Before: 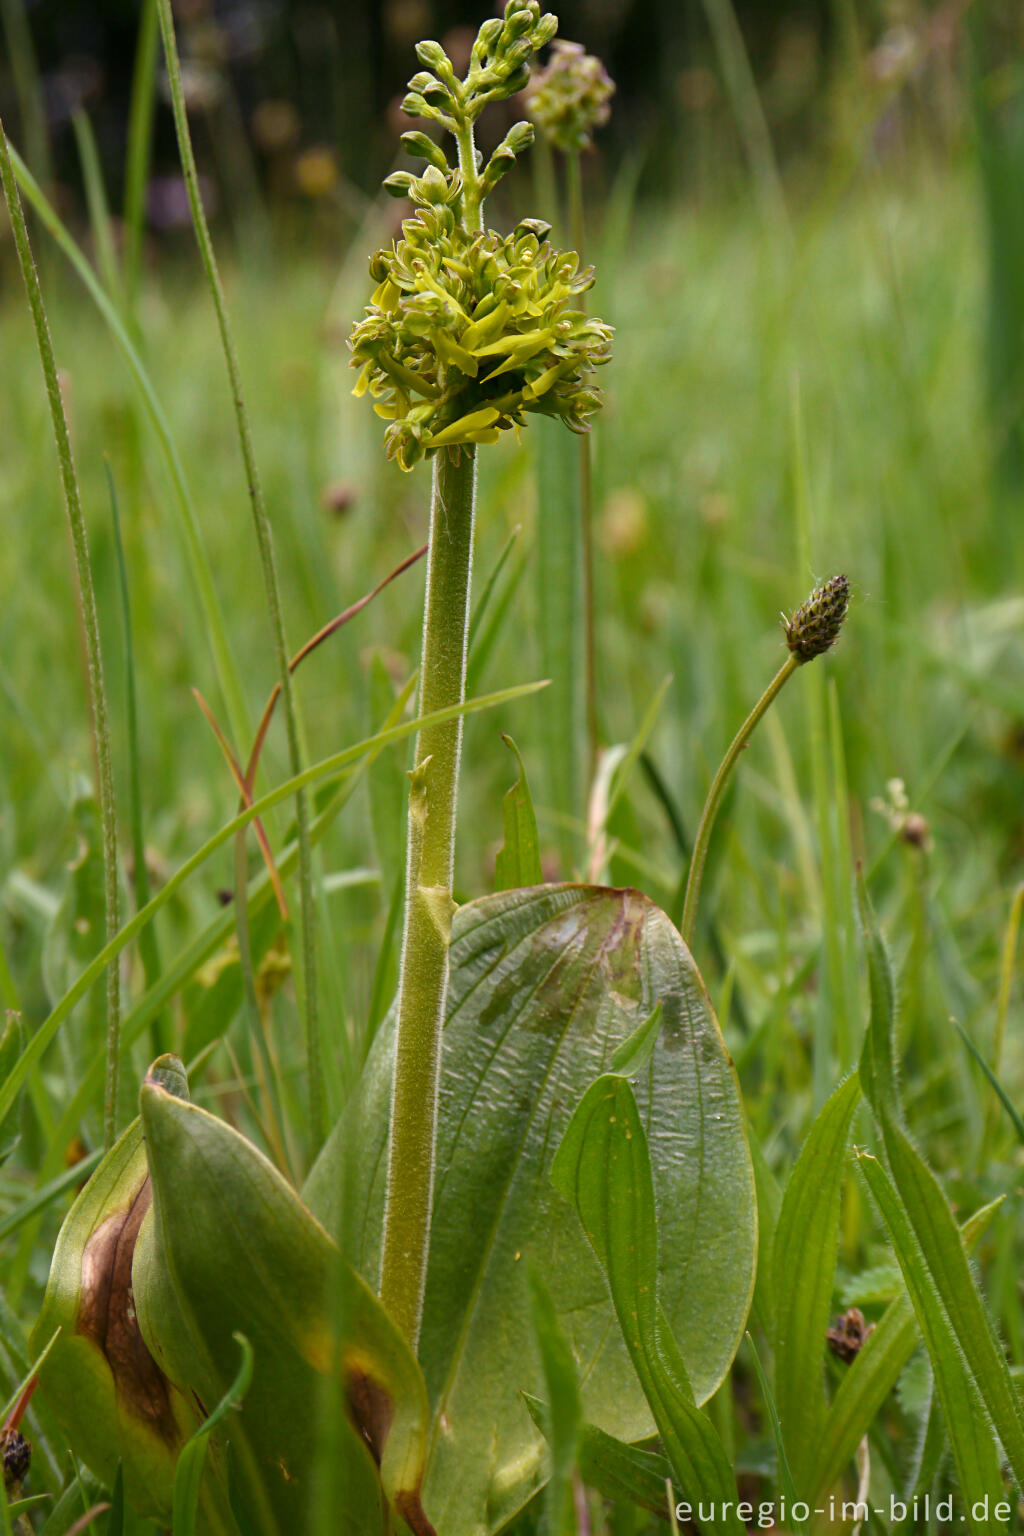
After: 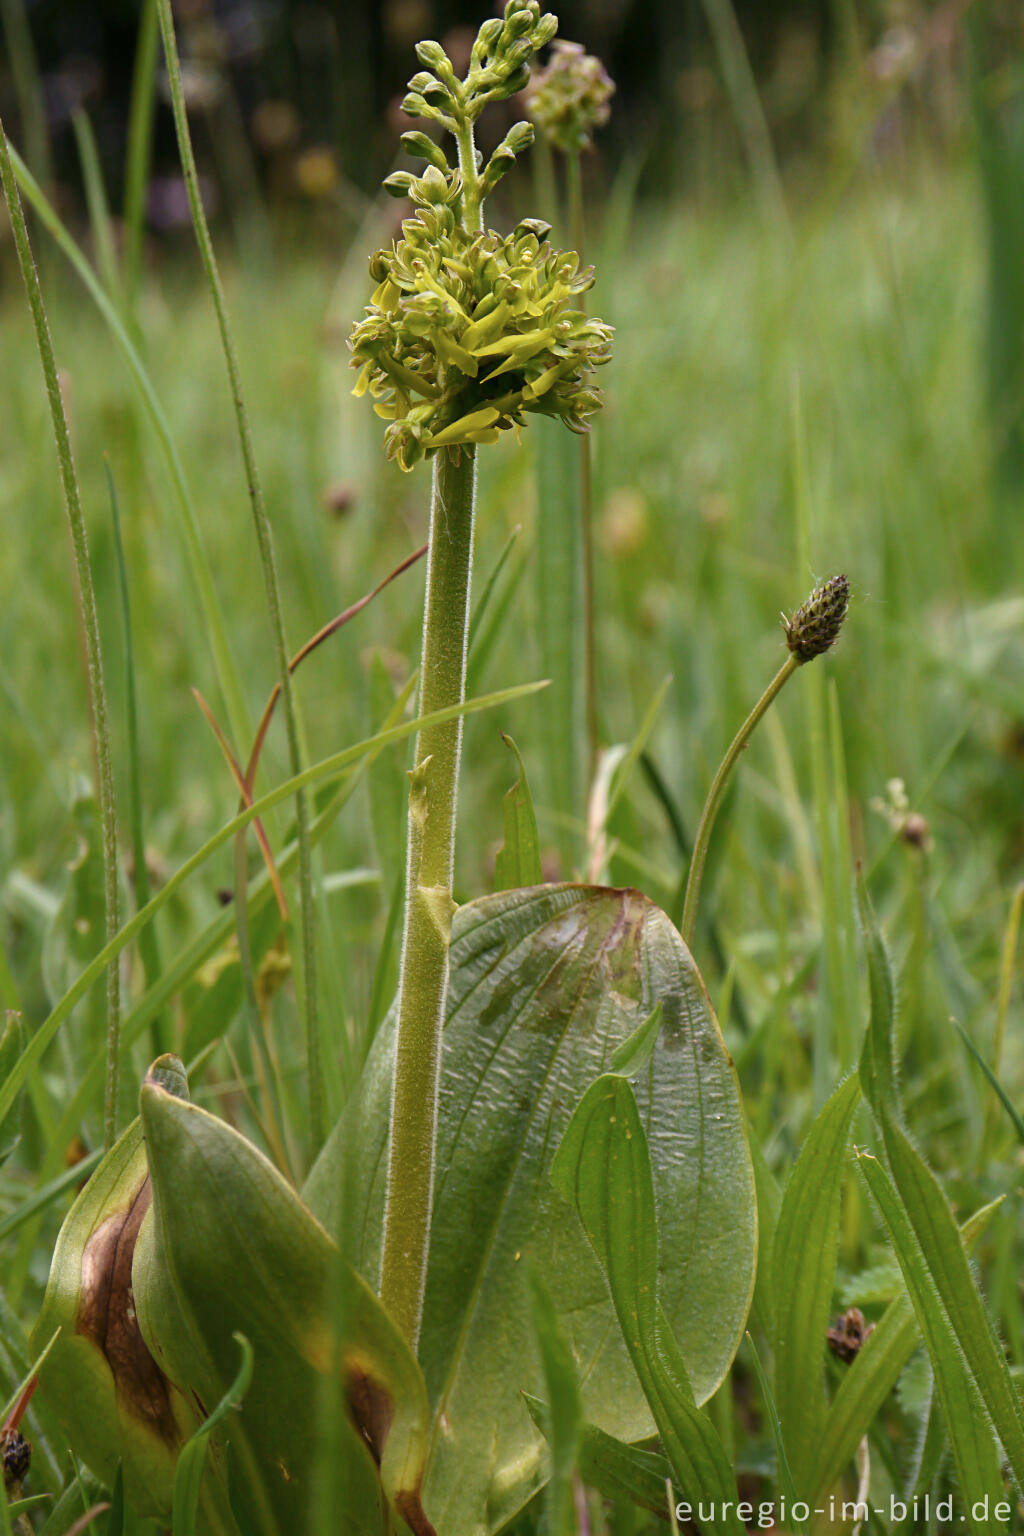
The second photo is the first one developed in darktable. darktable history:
contrast brightness saturation: saturation -0.105
tone equalizer: on, module defaults
